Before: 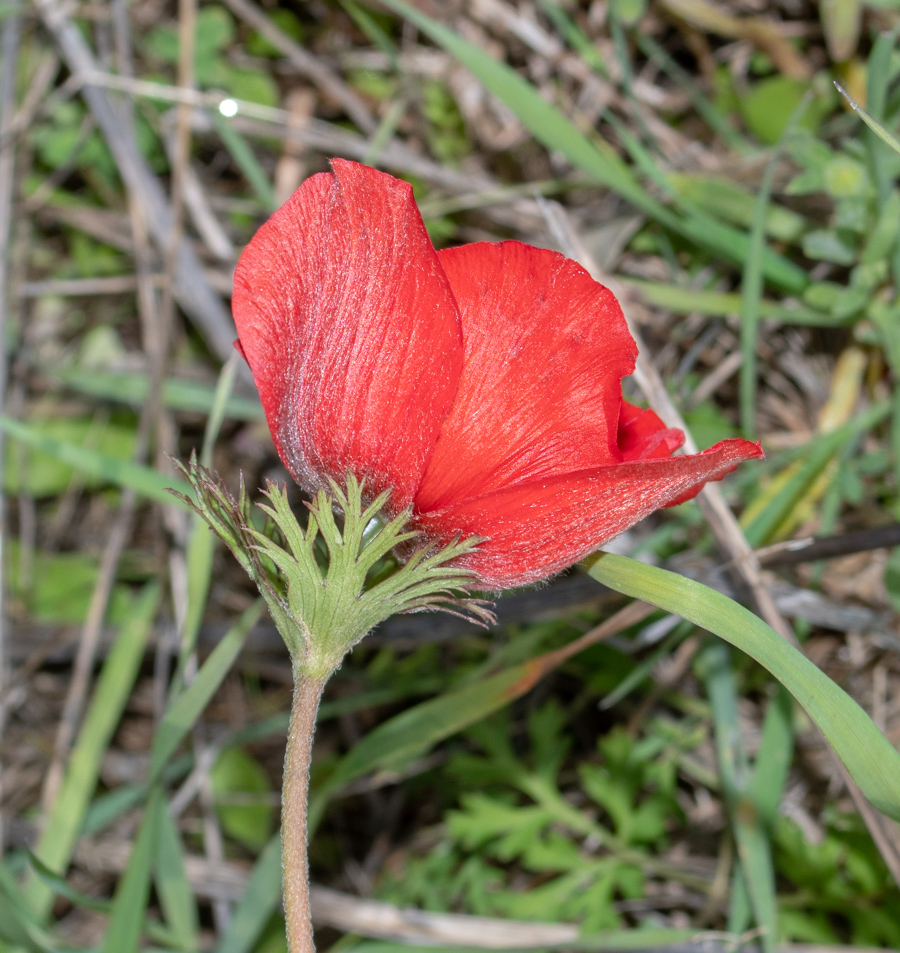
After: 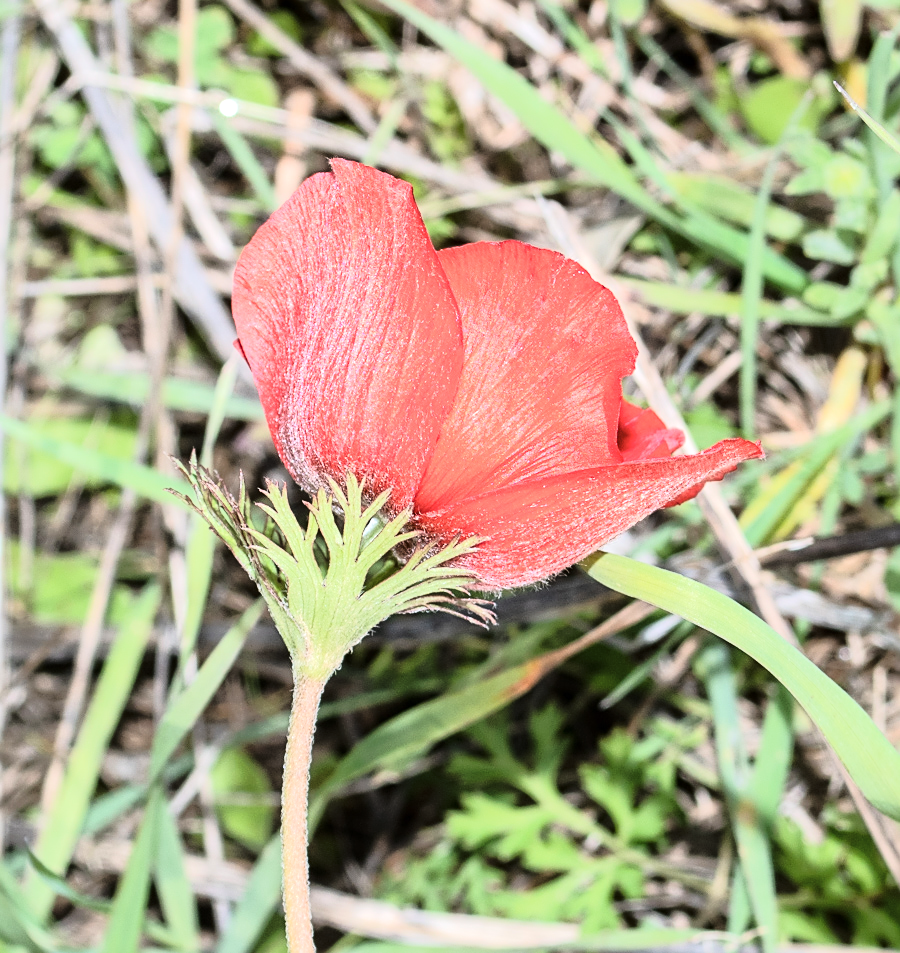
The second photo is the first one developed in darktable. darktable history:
tone curve: curves: ch0 [(0, 0) (0.081, 0.044) (0.192, 0.125) (0.283, 0.238) (0.416, 0.449) (0.495, 0.524) (0.661, 0.756) (0.788, 0.87) (1, 0.951)]; ch1 [(0, 0) (0.161, 0.092) (0.35, 0.33) (0.392, 0.392) (0.427, 0.426) (0.479, 0.472) (0.505, 0.497) (0.521, 0.524) (0.567, 0.56) (0.583, 0.592) (0.625, 0.627) (0.678, 0.733) (1, 1)]; ch2 [(0, 0) (0.346, 0.362) (0.404, 0.427) (0.502, 0.499) (0.531, 0.523) (0.544, 0.561) (0.58, 0.59) (0.629, 0.642) (0.717, 0.678) (1, 1)], color space Lab, linked channels, preserve colors none
sharpen: amount 0.498
exposure: black level correction 0, exposure 0.894 EV, compensate highlight preservation false
contrast brightness saturation: contrast 0.112, saturation -0.151
